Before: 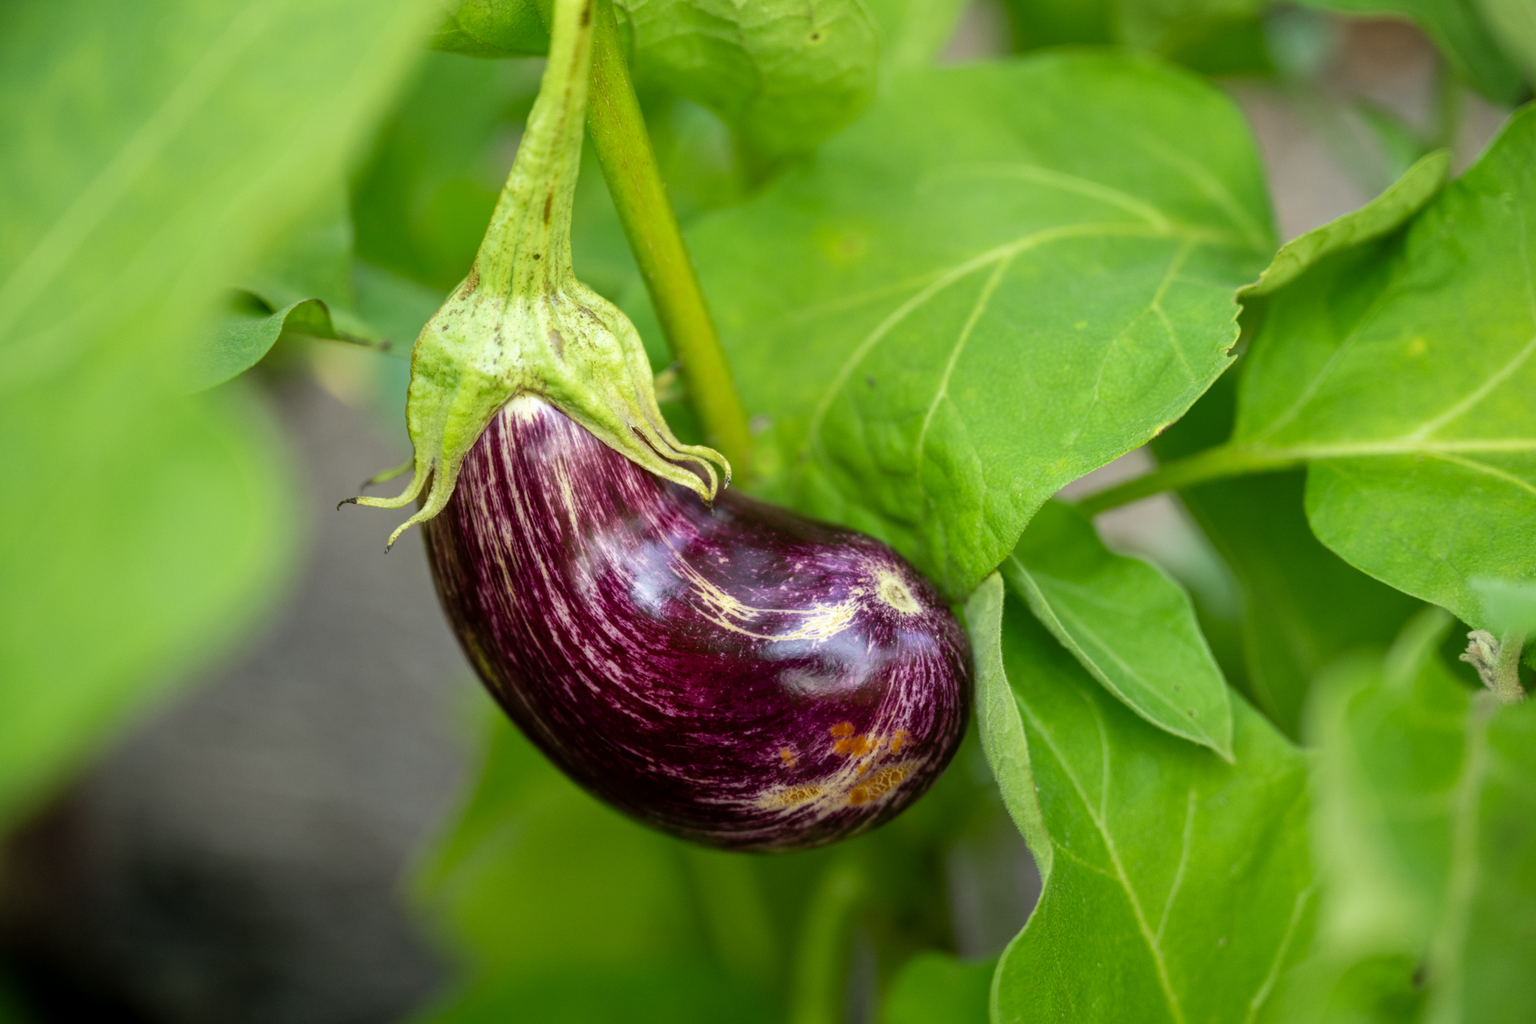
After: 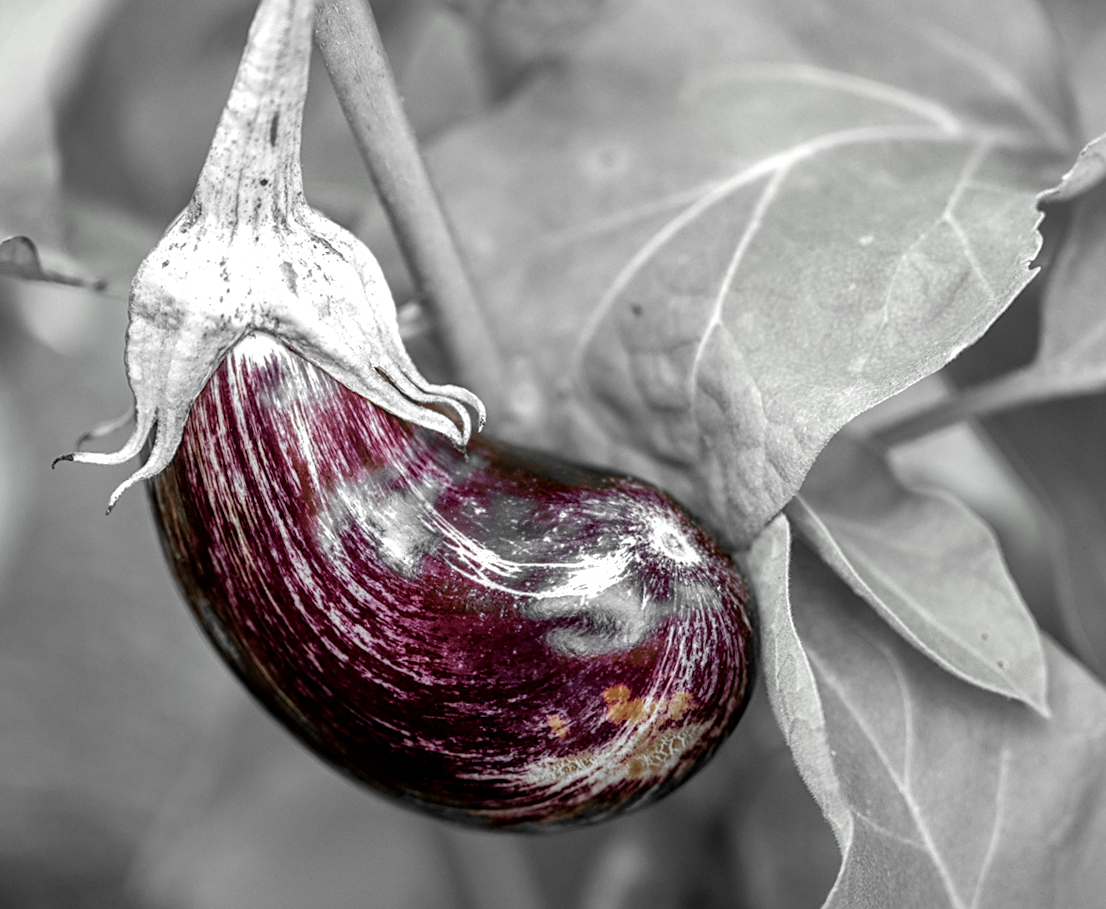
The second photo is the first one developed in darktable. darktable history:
shadows and highlights: shadows 22.7, highlights -48.71, soften with gaussian
sharpen: on, module defaults
color balance rgb: perceptual saturation grading › global saturation 25%, perceptual saturation grading › highlights -50%, perceptual saturation grading › shadows 30%, perceptual brilliance grading › global brilliance 12%, global vibrance 20%
local contrast: on, module defaults
rotate and perspective: rotation -5°, crop left 0.05, crop right 0.952, crop top 0.11, crop bottom 0.89
crop and rotate: angle -3.27°, left 14.277%, top 0.028%, right 10.766%, bottom 0.028%
color correction: highlights a* -12.64, highlights b* -18.1, saturation 0.7
color zones: curves: ch0 [(0, 0.65) (0.096, 0.644) (0.221, 0.539) (0.429, 0.5) (0.571, 0.5) (0.714, 0.5) (0.857, 0.5) (1, 0.65)]; ch1 [(0, 0.5) (0.143, 0.5) (0.257, -0.002) (0.429, 0.04) (0.571, -0.001) (0.714, -0.015) (0.857, 0.024) (1, 0.5)]
